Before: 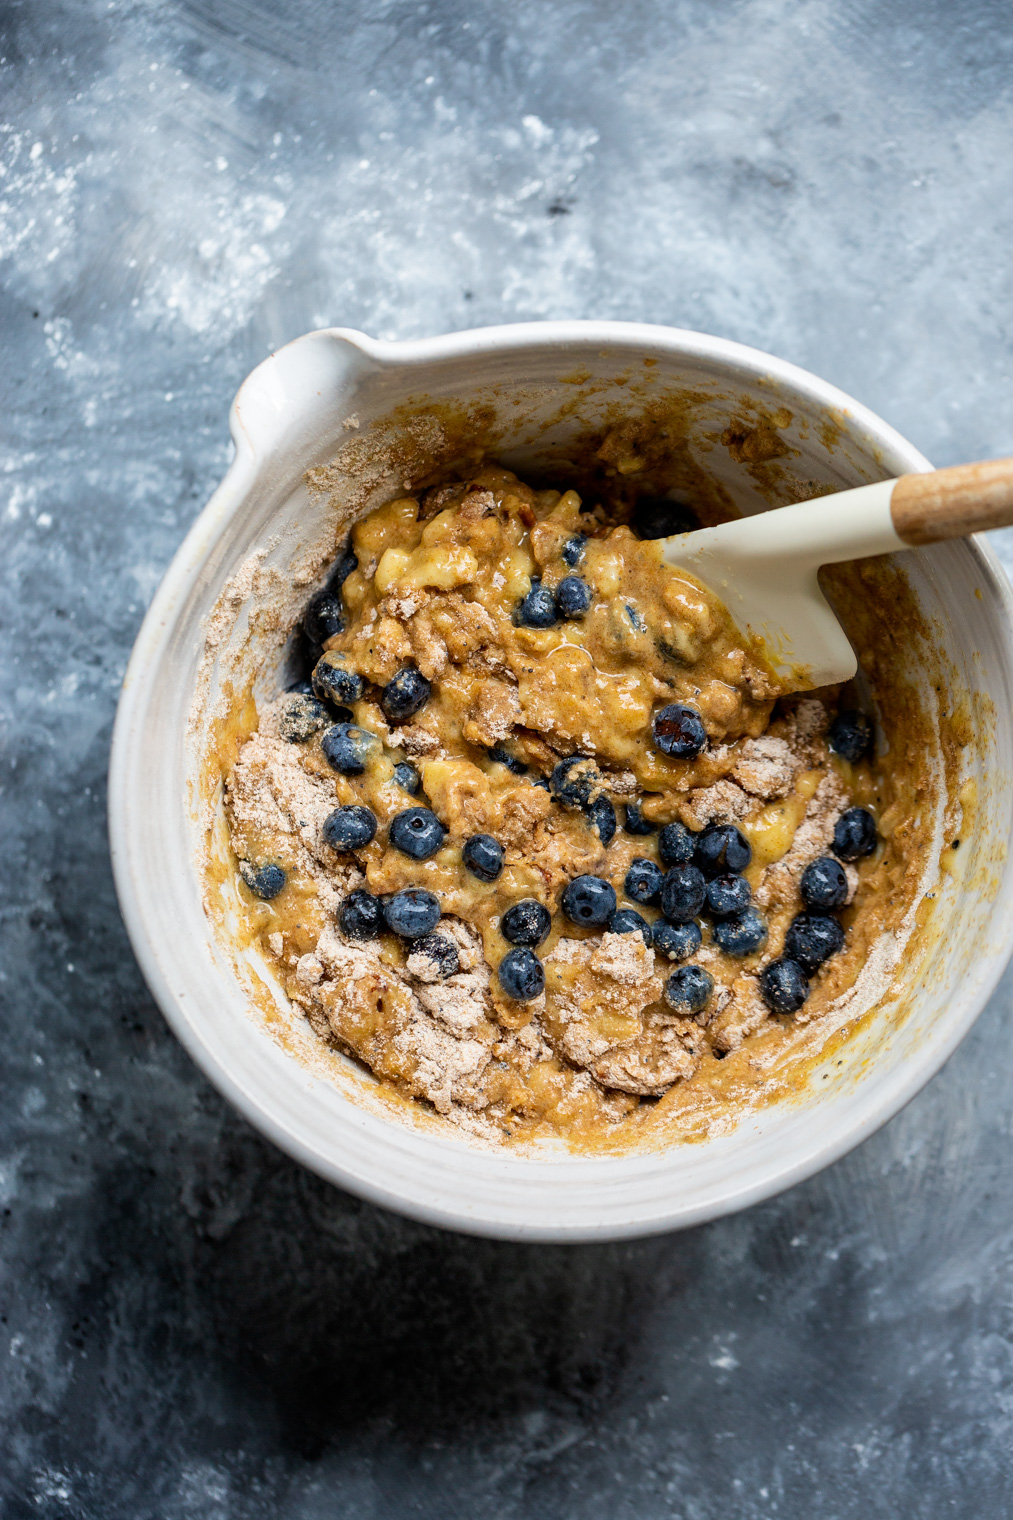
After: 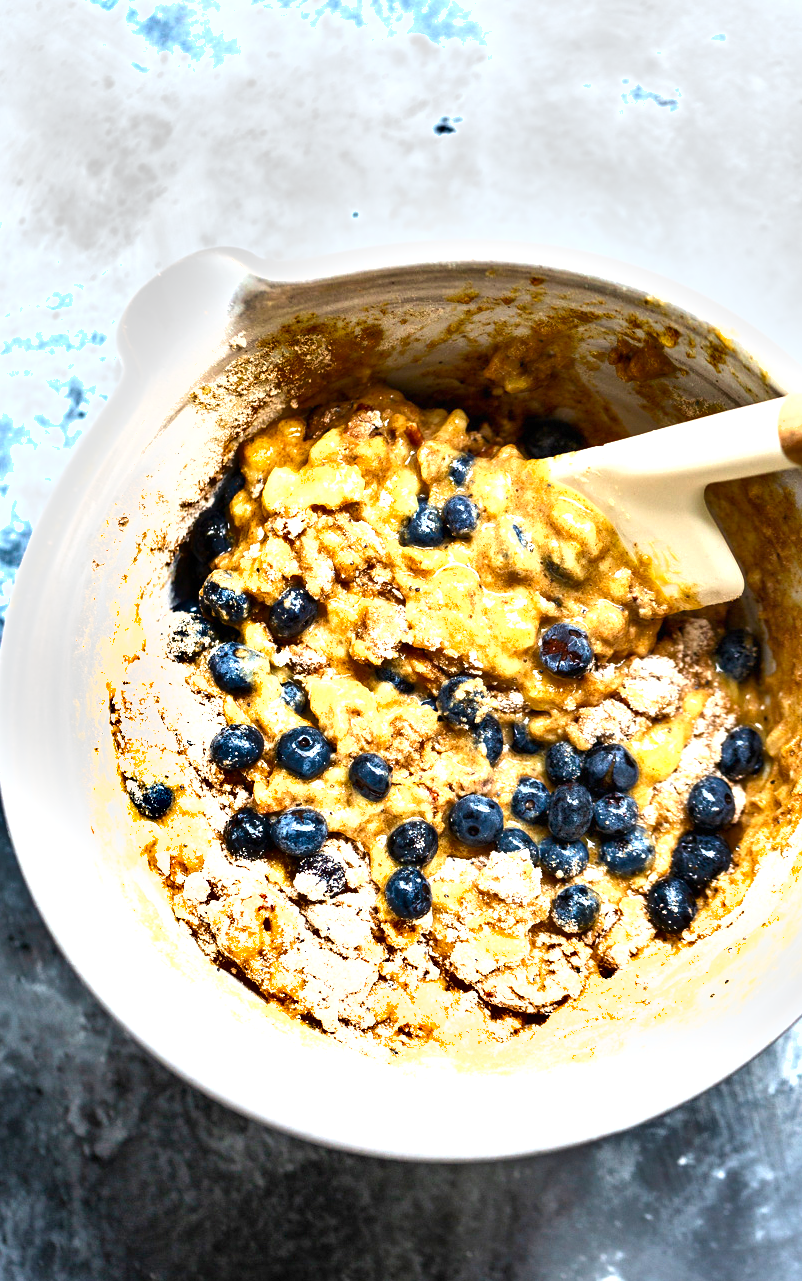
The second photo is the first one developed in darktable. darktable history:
shadows and highlights: soften with gaussian
exposure: black level correction 0, exposure 1.675 EV, compensate exposure bias true, compensate highlight preservation false
crop: left 11.225%, top 5.381%, right 9.565%, bottom 10.314%
